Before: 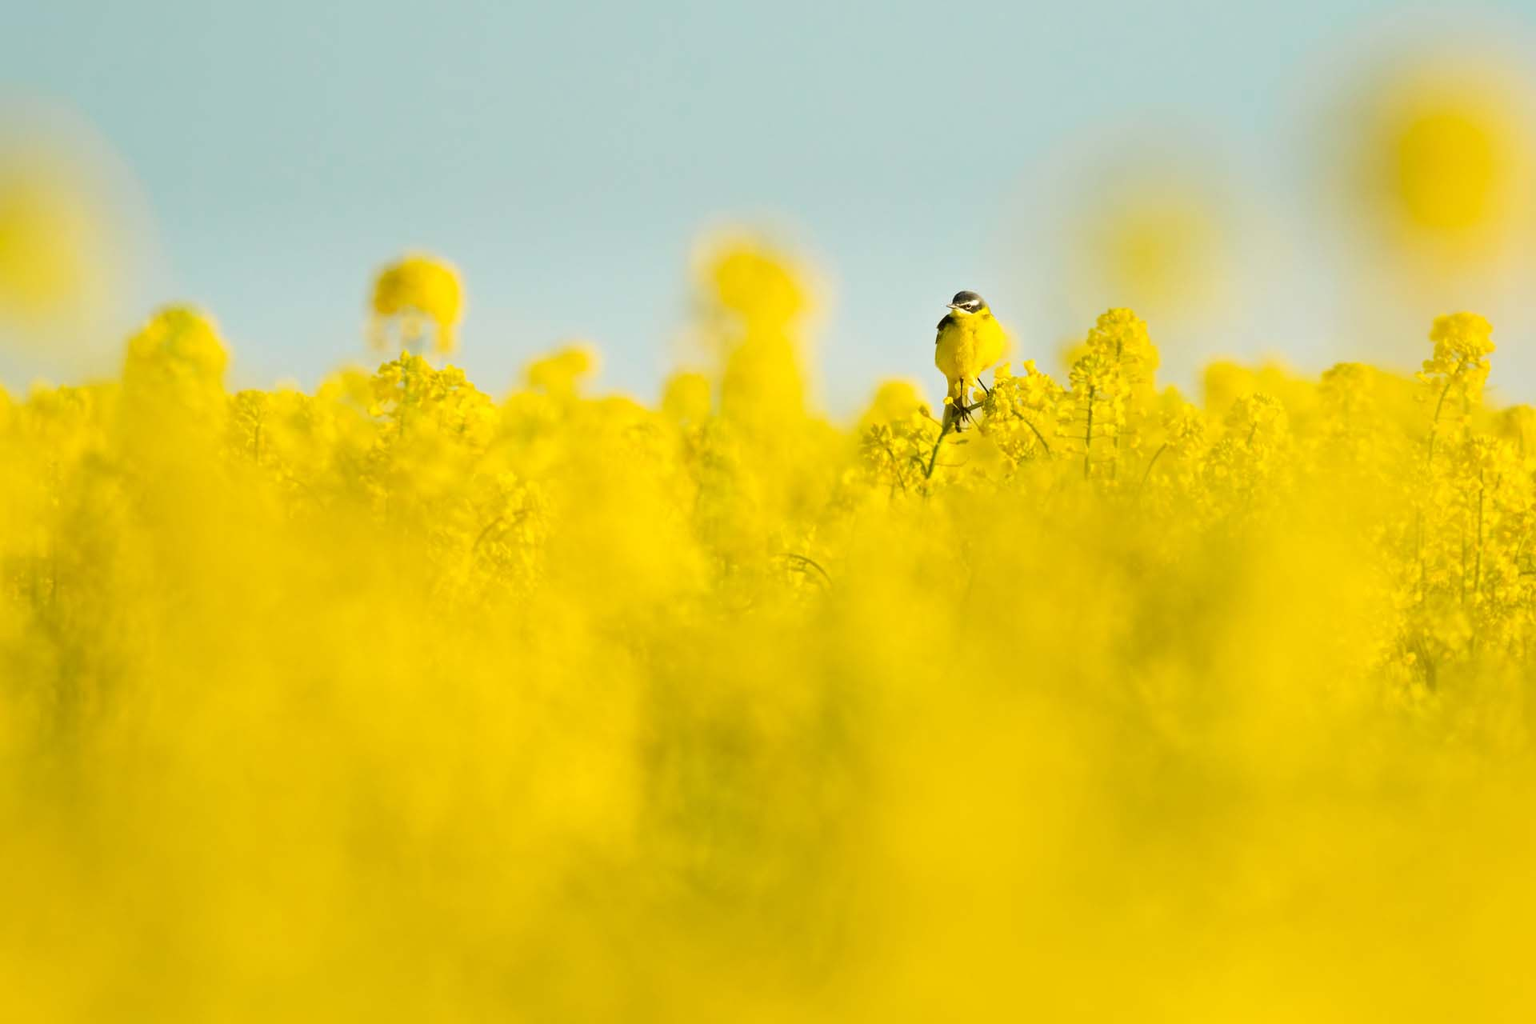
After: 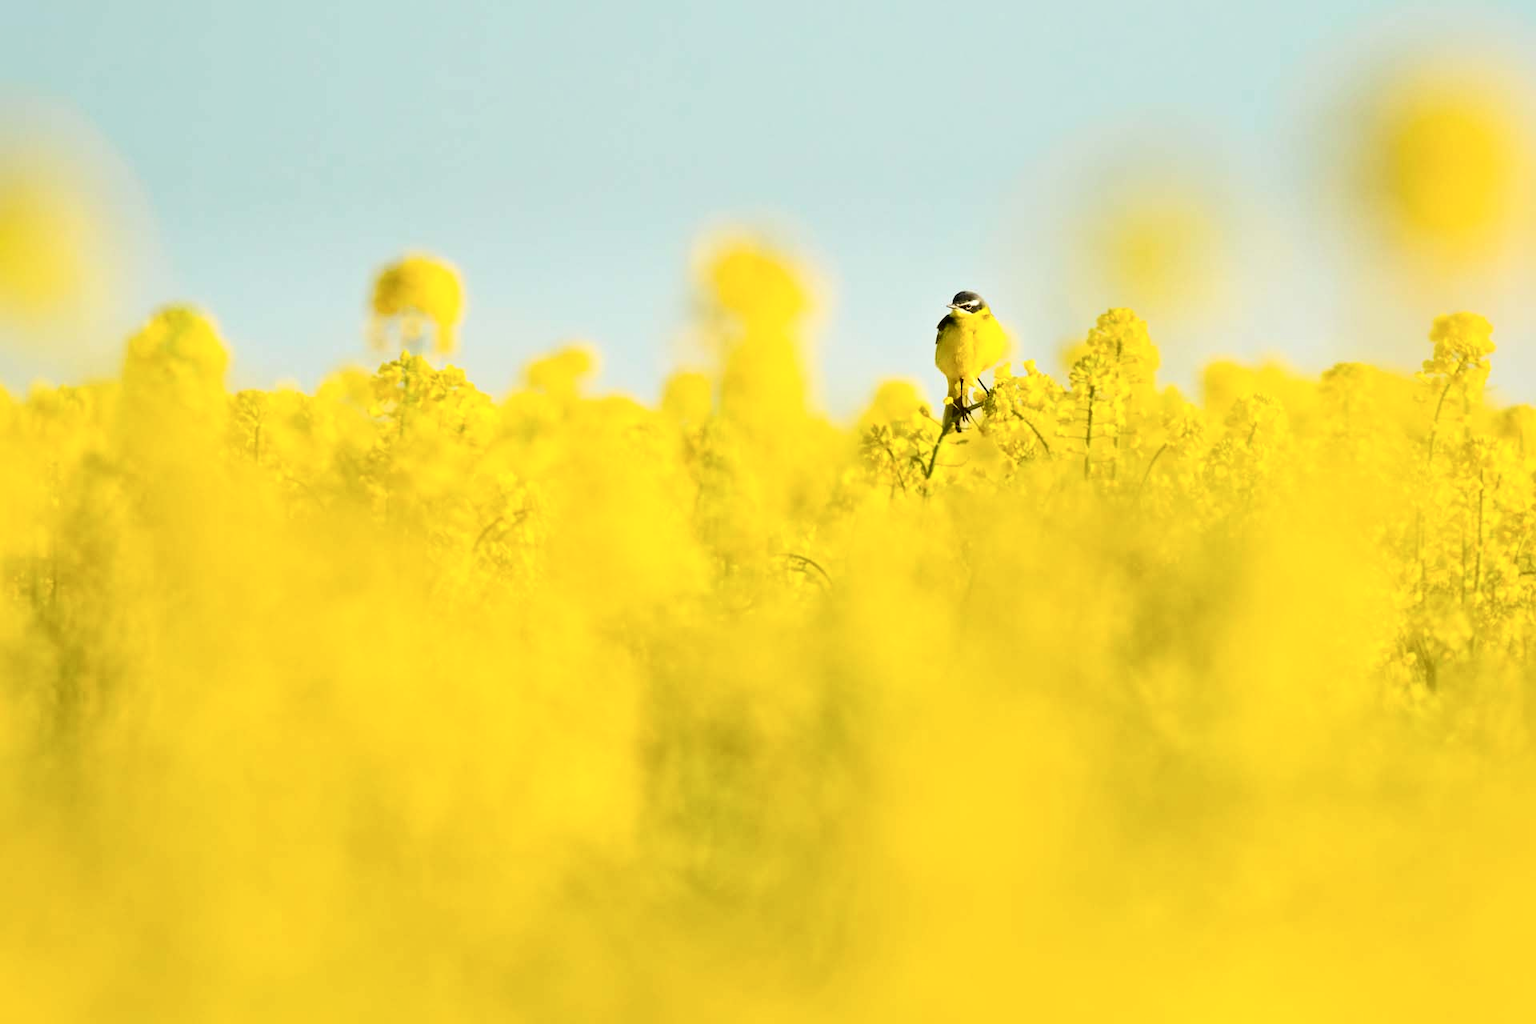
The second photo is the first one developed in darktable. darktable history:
local contrast: mode bilateral grid, contrast 20, coarseness 50, detail 120%, midtone range 0.2
contrast brightness saturation: contrast 0.22
